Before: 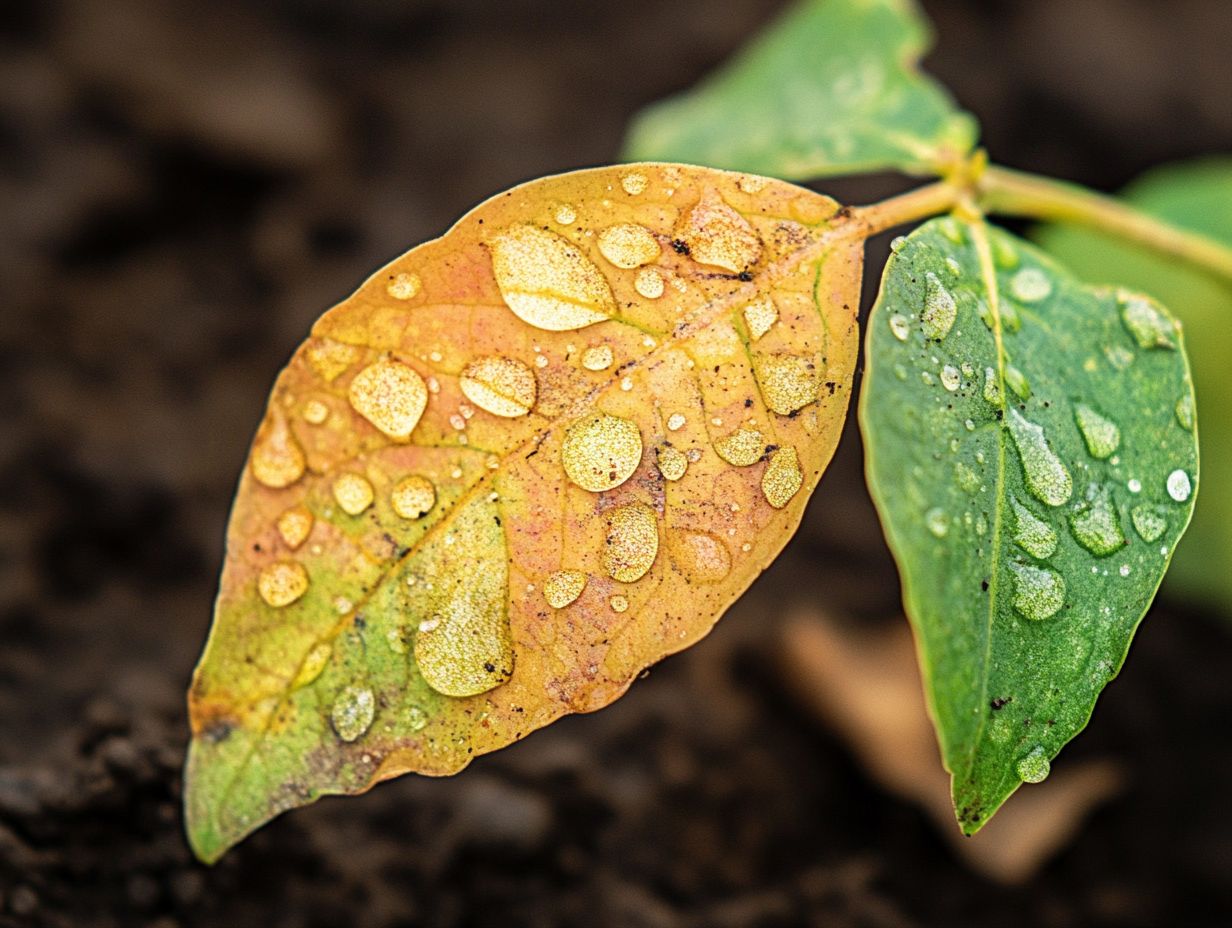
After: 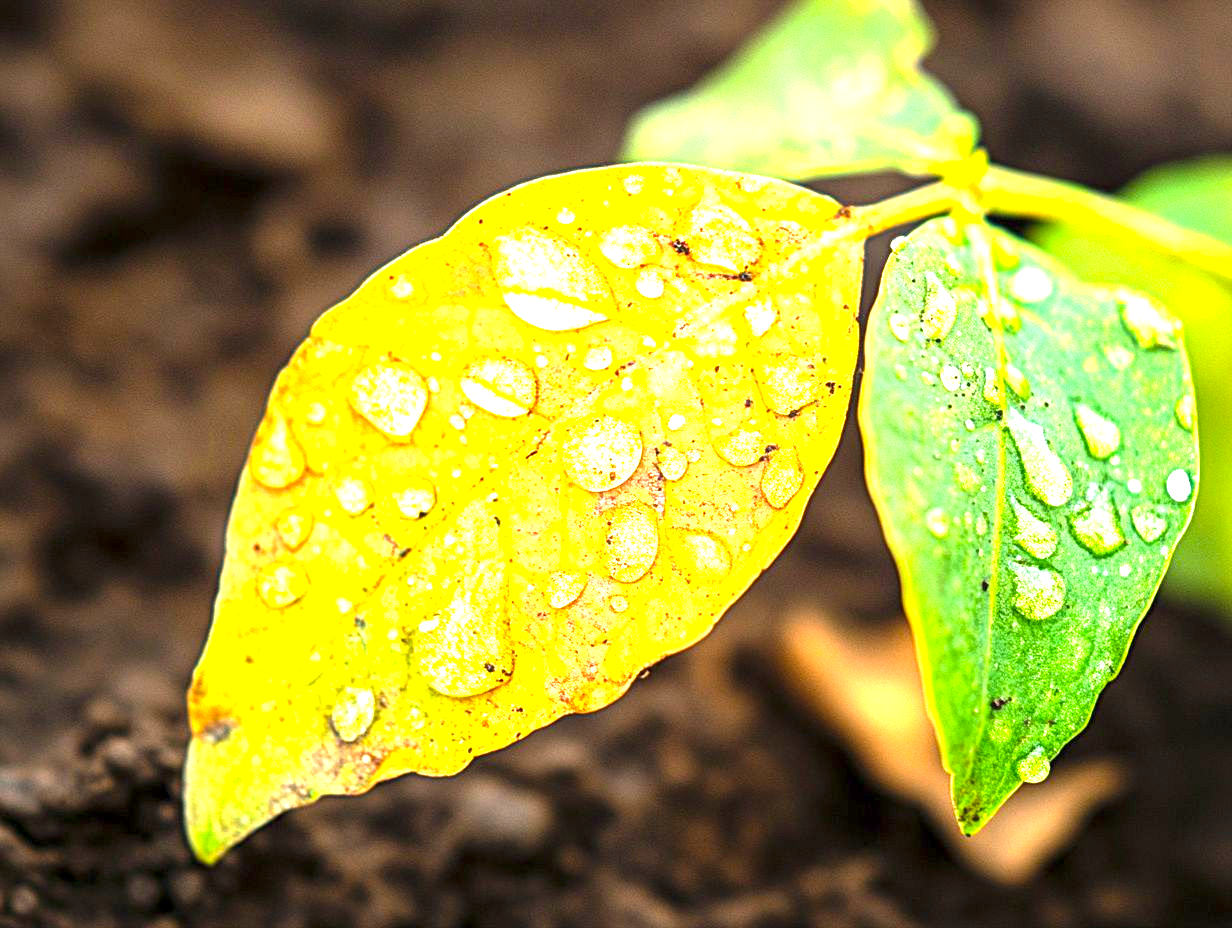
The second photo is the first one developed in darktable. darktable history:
color balance rgb: linear chroma grading › global chroma 8.695%, perceptual saturation grading › global saturation 9.935%, global vibrance 20%
exposure: black level correction 0, exposure 1.74 EV, compensate highlight preservation false
local contrast: highlights 103%, shadows 98%, detail 120%, midtone range 0.2
